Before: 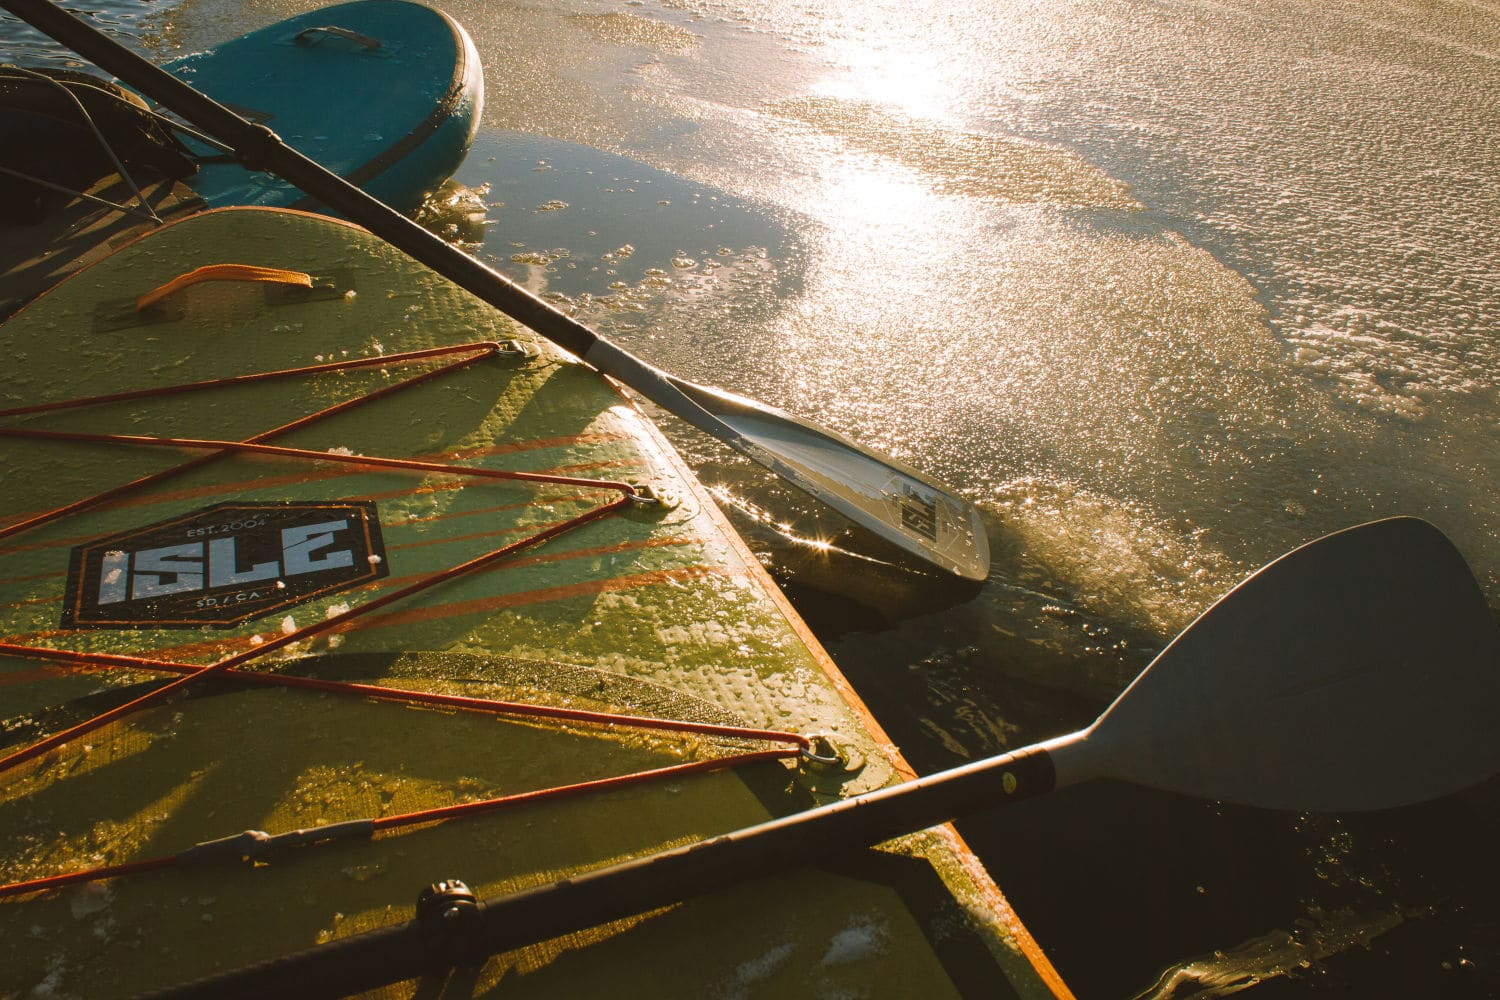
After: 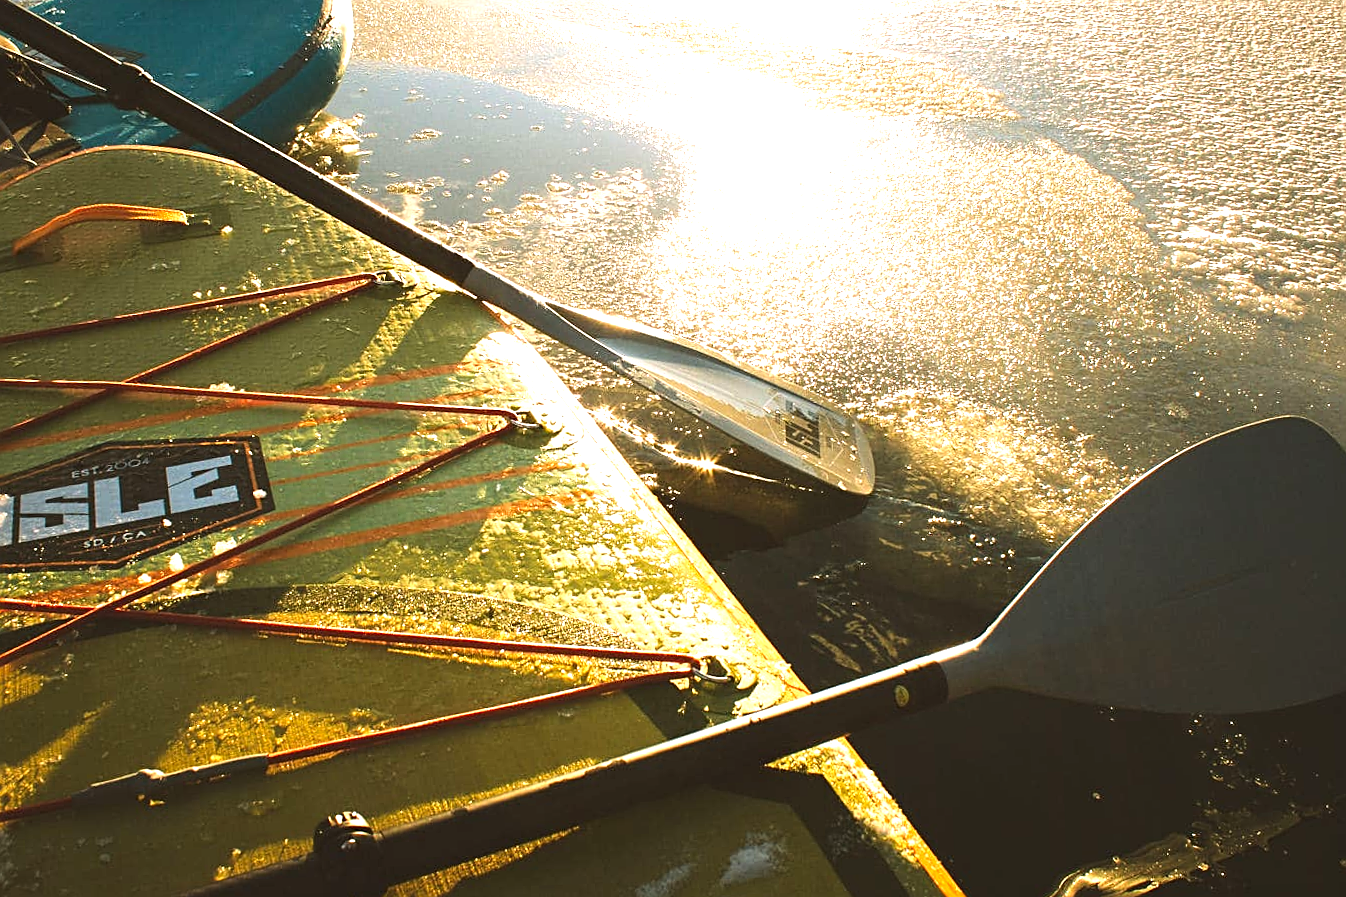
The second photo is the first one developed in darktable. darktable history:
crop and rotate: angle 1.96°, left 5.673%, top 5.673%
exposure: black level correction 0, exposure 1 EV, compensate exposure bias true, compensate highlight preservation false
tone equalizer: -8 EV -0.417 EV, -7 EV -0.389 EV, -6 EV -0.333 EV, -5 EV -0.222 EV, -3 EV 0.222 EV, -2 EV 0.333 EV, -1 EV 0.389 EV, +0 EV 0.417 EV, edges refinement/feathering 500, mask exposure compensation -1.57 EV, preserve details no
vibrance: vibrance 15%
sharpen: on, module defaults
